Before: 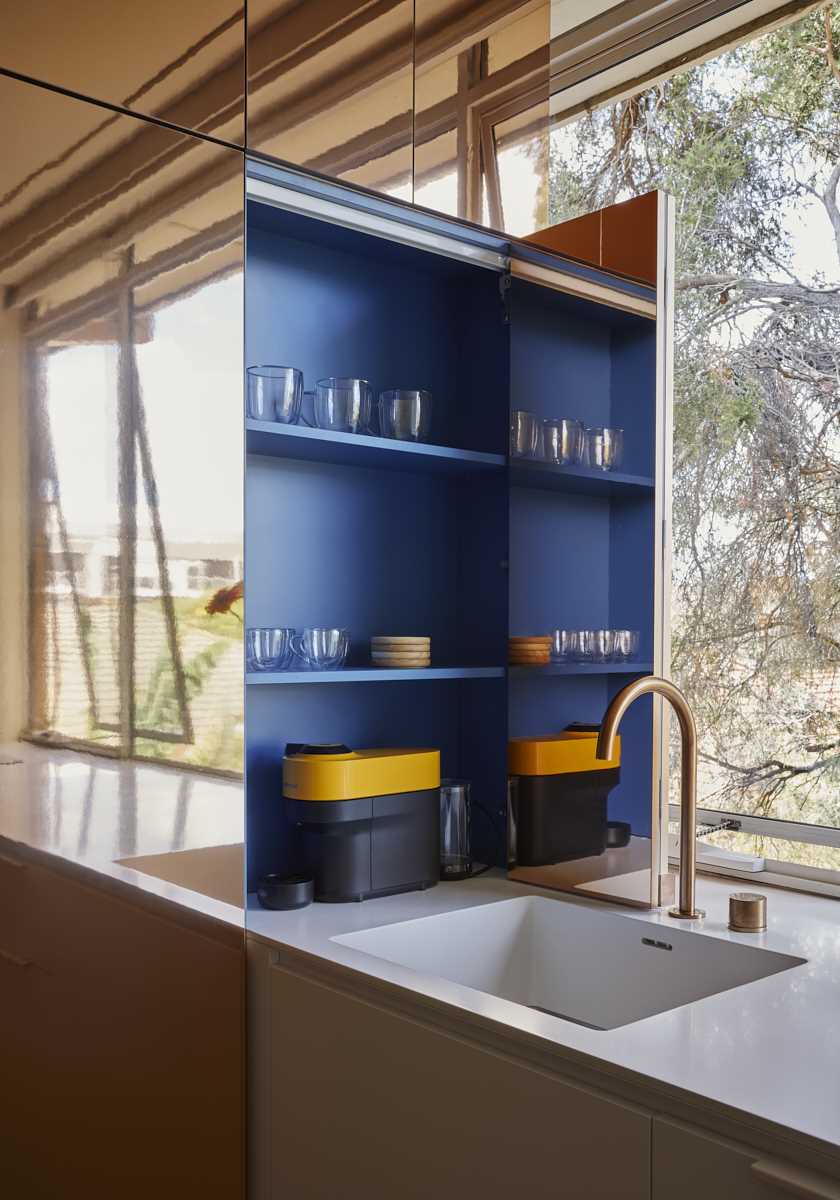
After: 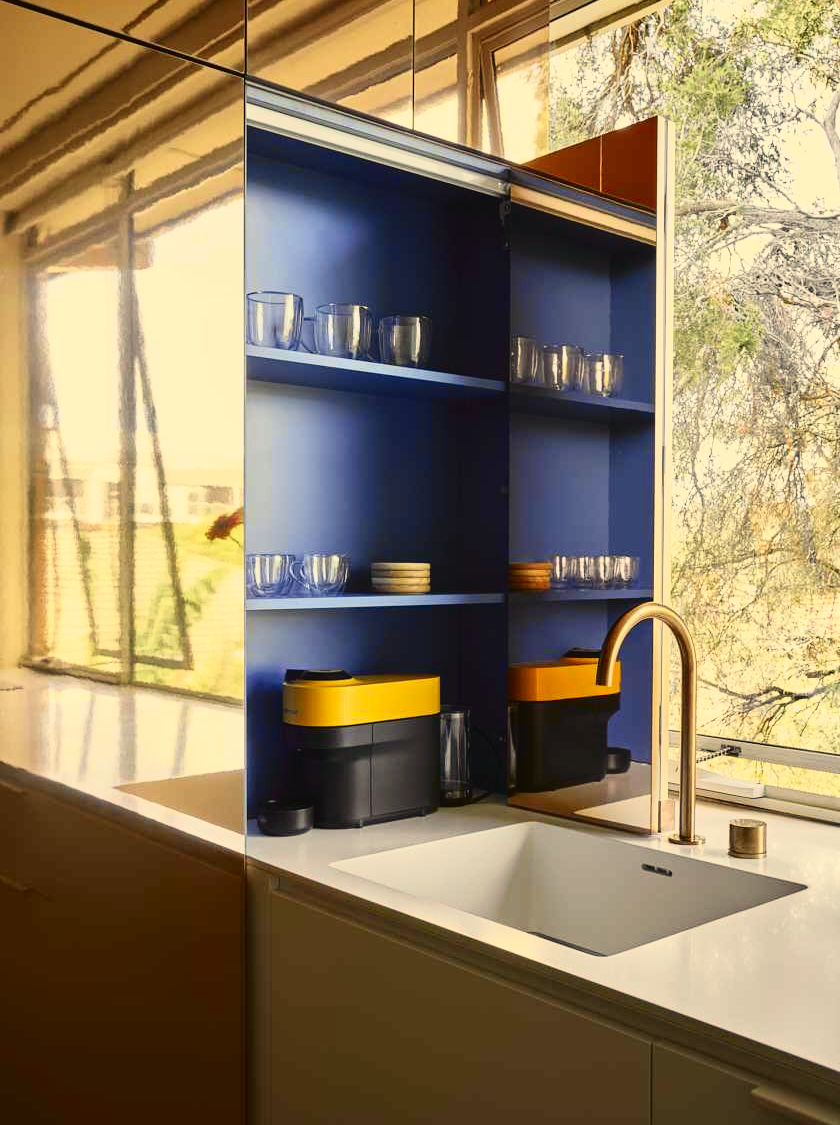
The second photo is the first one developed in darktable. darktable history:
tone curve: curves: ch0 [(0.003, 0.032) (0.037, 0.037) (0.149, 0.117) (0.297, 0.318) (0.41, 0.48) (0.541, 0.649) (0.722, 0.857) (0.875, 0.946) (1, 0.98)]; ch1 [(0, 0) (0.305, 0.325) (0.453, 0.437) (0.482, 0.474) (0.501, 0.498) (0.506, 0.503) (0.559, 0.576) (0.6, 0.635) (0.656, 0.707) (1, 1)]; ch2 [(0, 0) (0.323, 0.277) (0.408, 0.399) (0.45, 0.48) (0.499, 0.502) (0.515, 0.532) (0.573, 0.602) (0.653, 0.675) (0.75, 0.756) (1, 1)], color space Lab, independent channels, preserve colors none
crop and rotate: top 6.25%
color correction: highlights a* 2.72, highlights b* 22.8
